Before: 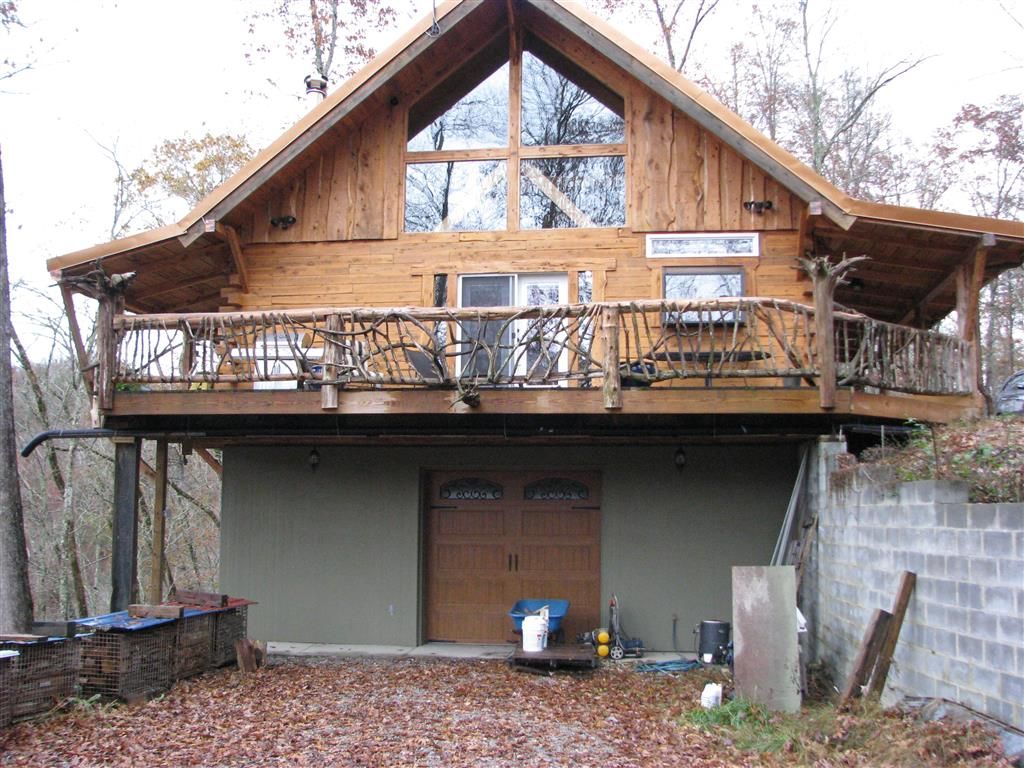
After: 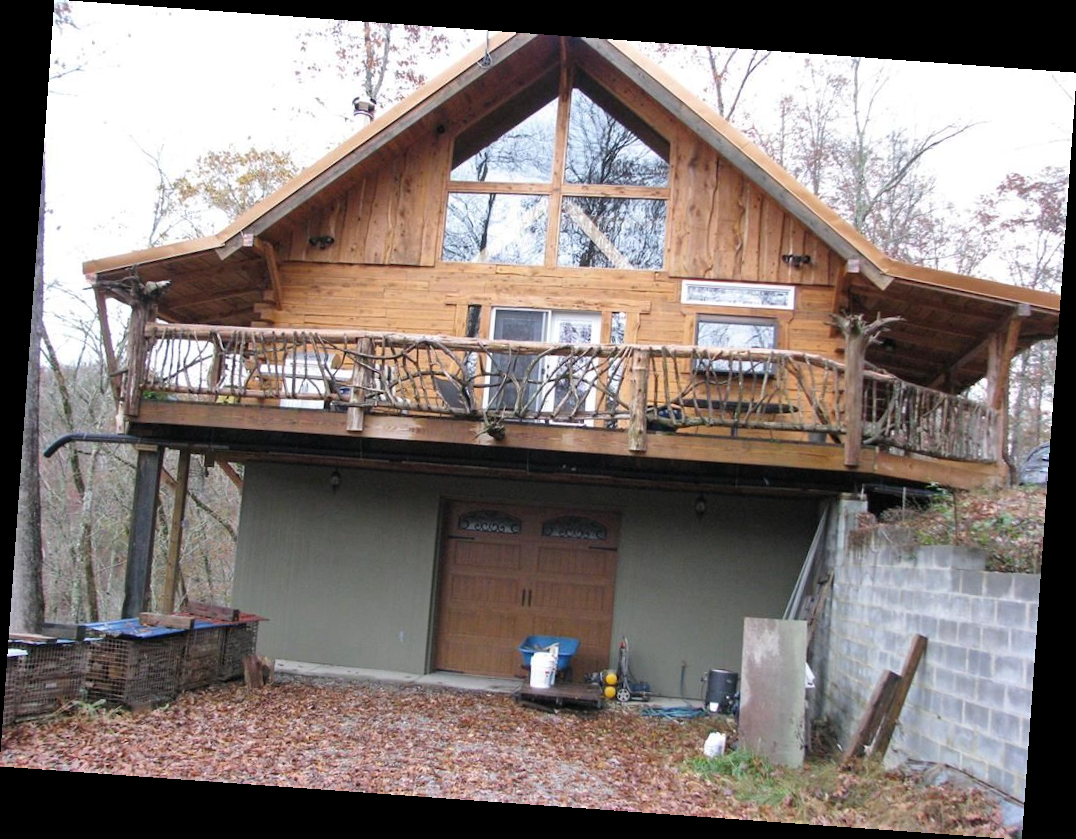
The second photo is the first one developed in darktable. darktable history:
rotate and perspective: rotation 4.1°, automatic cropping off
shadows and highlights: shadows 37.27, highlights -28.18, soften with gaussian
